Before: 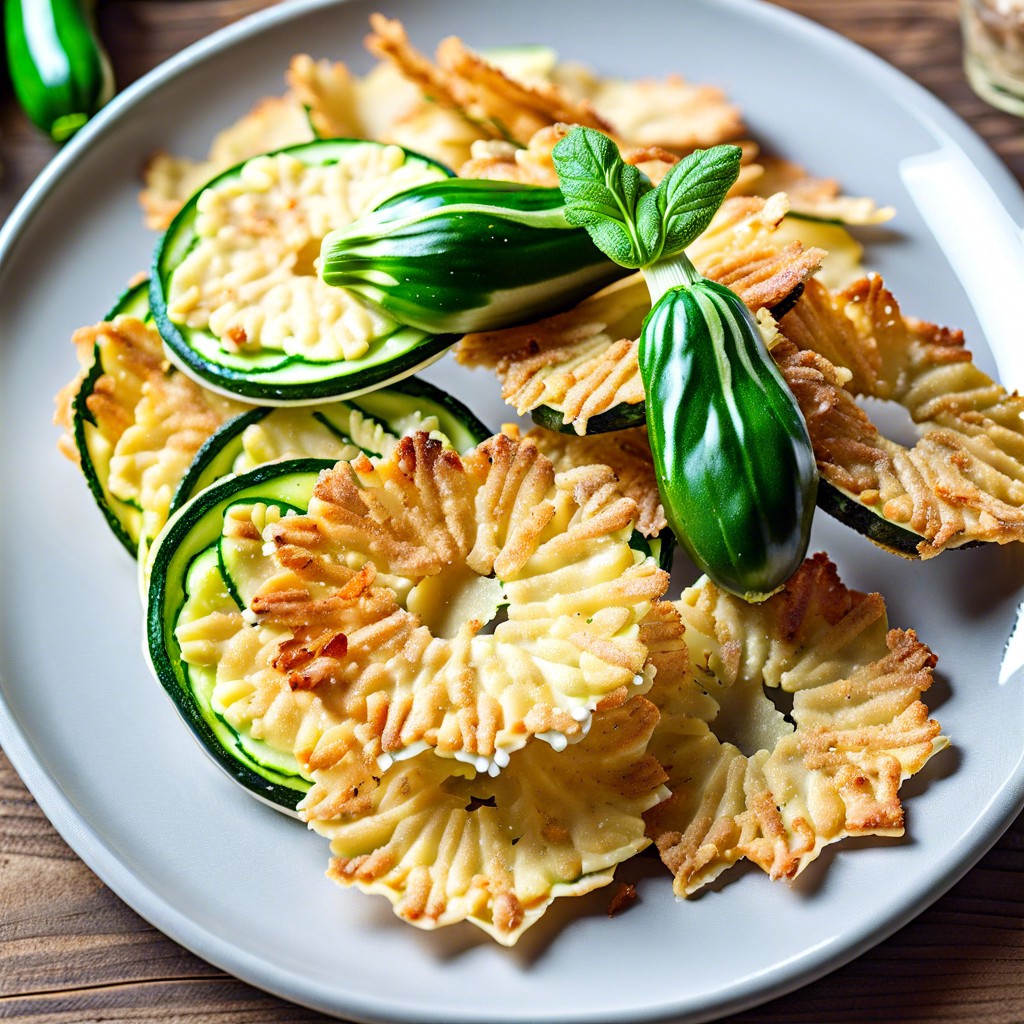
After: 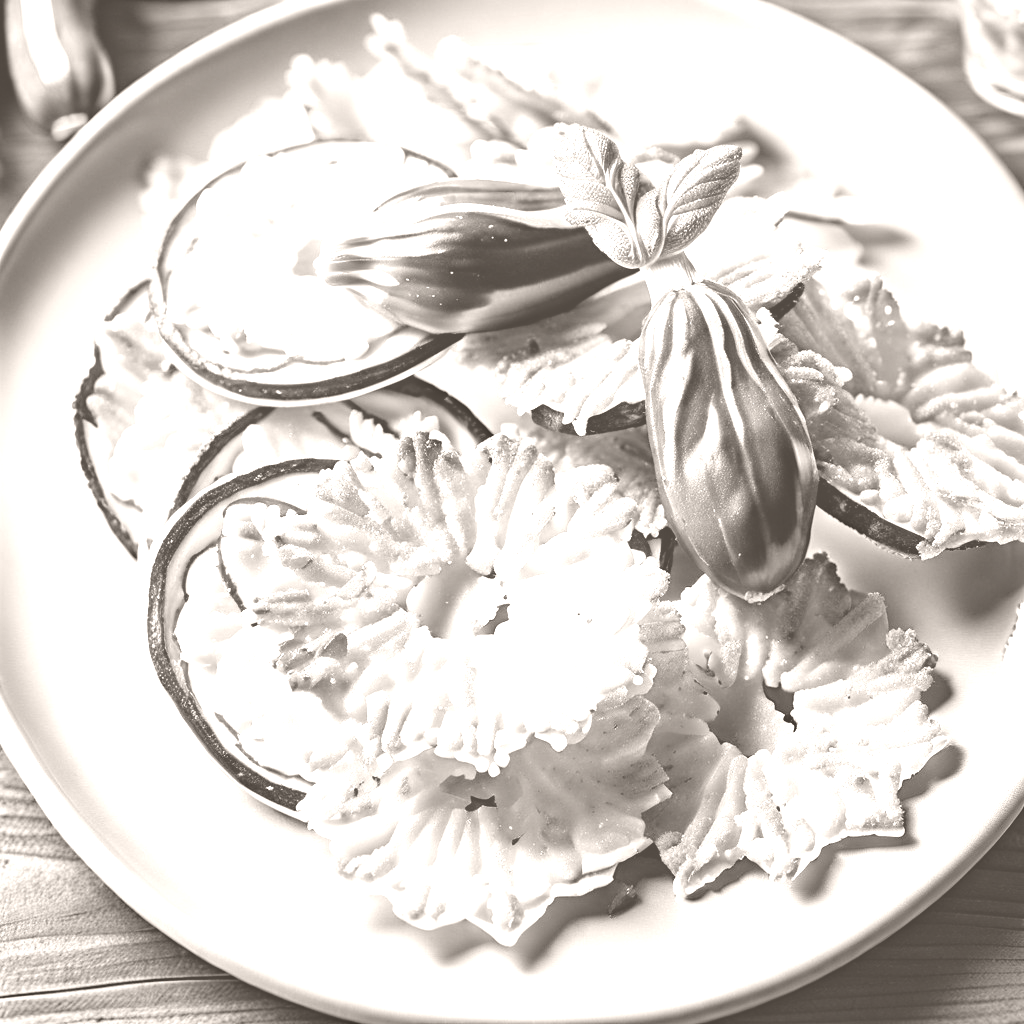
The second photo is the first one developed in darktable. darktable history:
haze removal: compatibility mode true, adaptive false
colorize: hue 34.49°, saturation 35.33%, source mix 100%, lightness 55%, version 1
